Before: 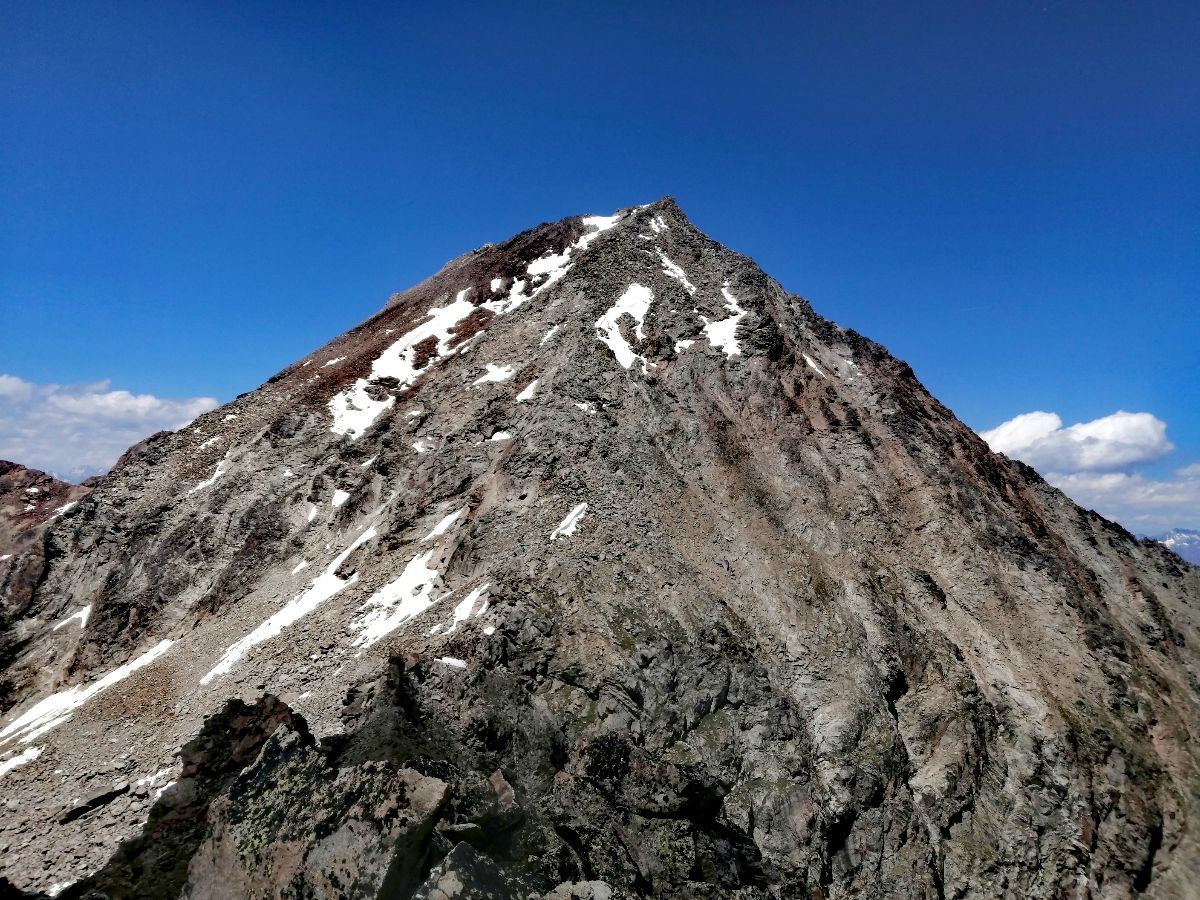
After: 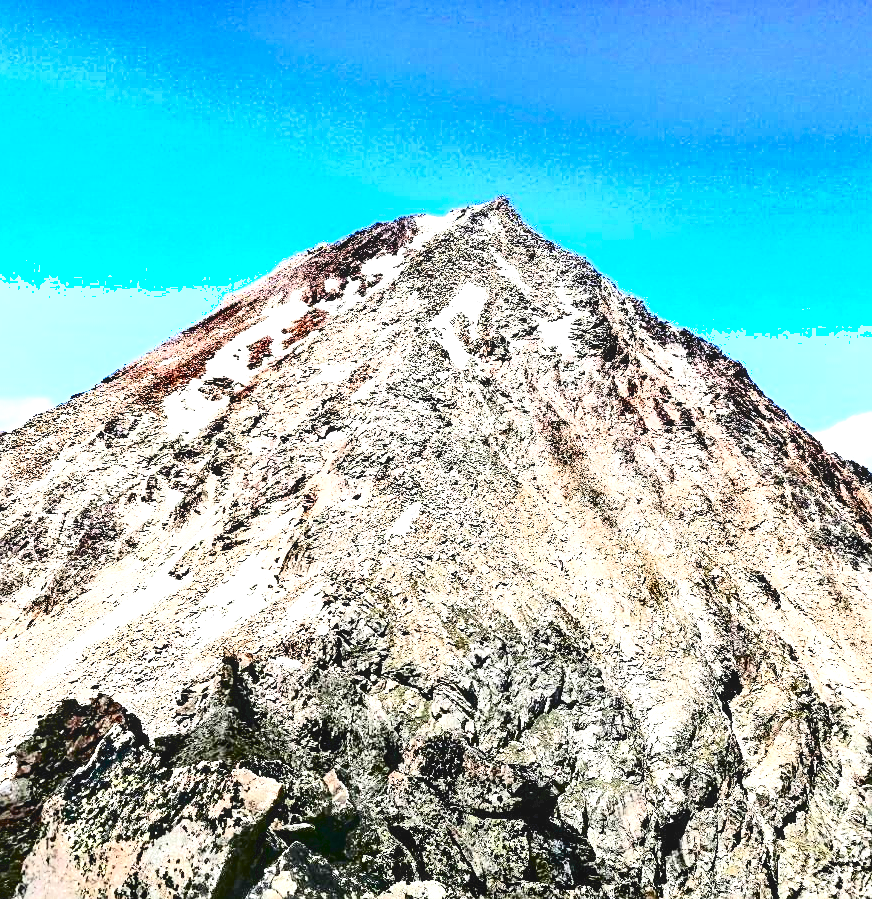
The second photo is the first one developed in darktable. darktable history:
sharpen: on, module defaults
local contrast: on, module defaults
crop: left 13.906%, top 0%, right 13.423%
shadows and highlights: soften with gaussian
exposure: black level correction 0.001, exposure 2.517 EV, compensate exposure bias true, compensate highlight preservation false
tone curve: curves: ch0 [(0, 0) (0.003, 0.043) (0.011, 0.043) (0.025, 0.035) (0.044, 0.042) (0.069, 0.035) (0.1, 0.03) (0.136, 0.017) (0.177, 0.03) (0.224, 0.06) (0.277, 0.118) (0.335, 0.189) (0.399, 0.297) (0.468, 0.483) (0.543, 0.631) (0.623, 0.746) (0.709, 0.823) (0.801, 0.944) (0.898, 0.966) (1, 1)], color space Lab, independent channels, preserve colors none
color balance rgb: shadows lift › hue 84.86°, perceptual saturation grading › global saturation 0.231%
